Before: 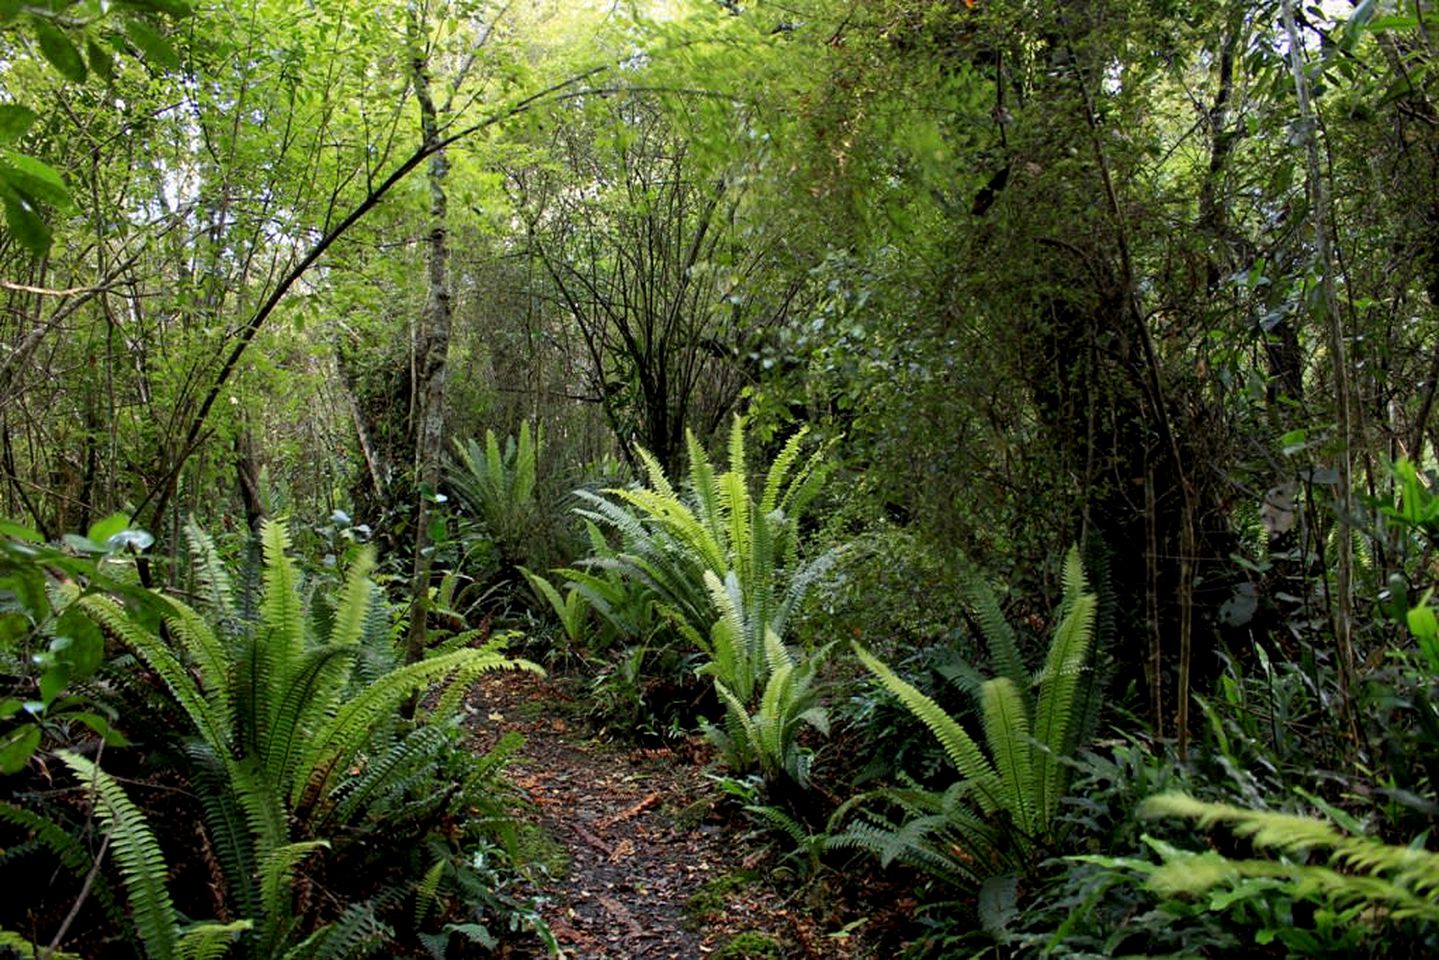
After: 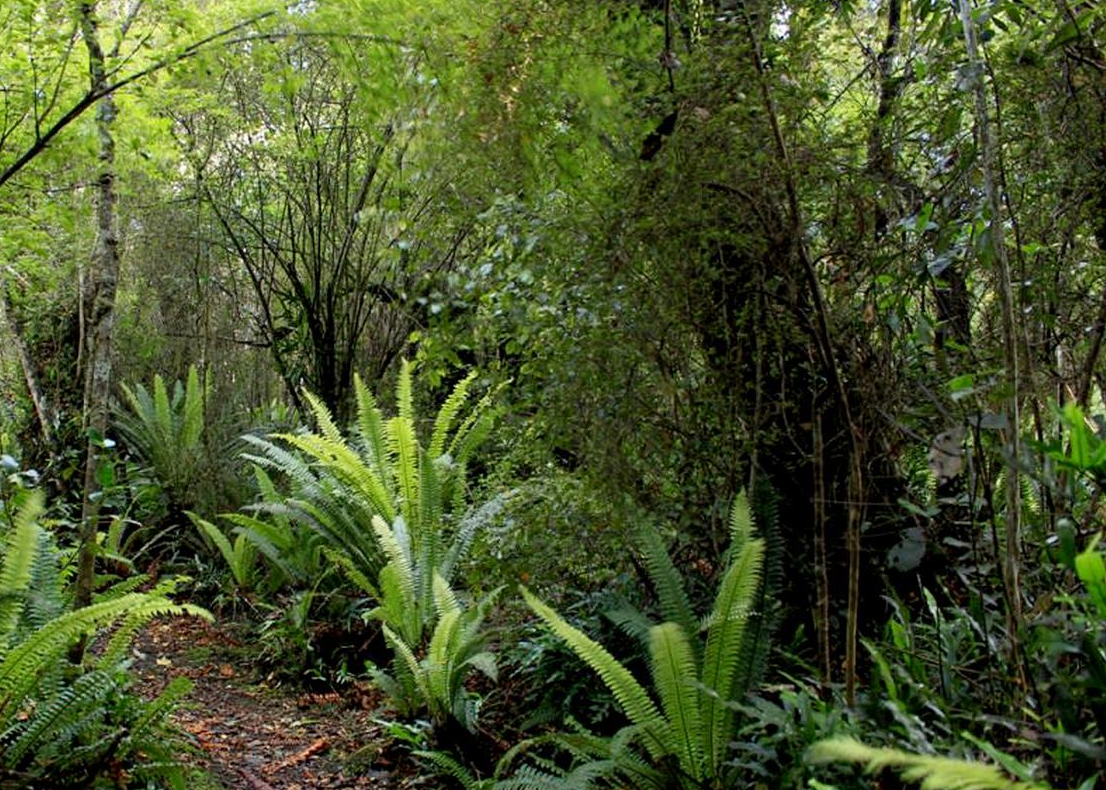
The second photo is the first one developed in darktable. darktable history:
levels: levels [0, 0.478, 1]
color correction: highlights a* -0.137, highlights b* 0.137
crop: left 23.095%, top 5.827%, bottom 11.854%
